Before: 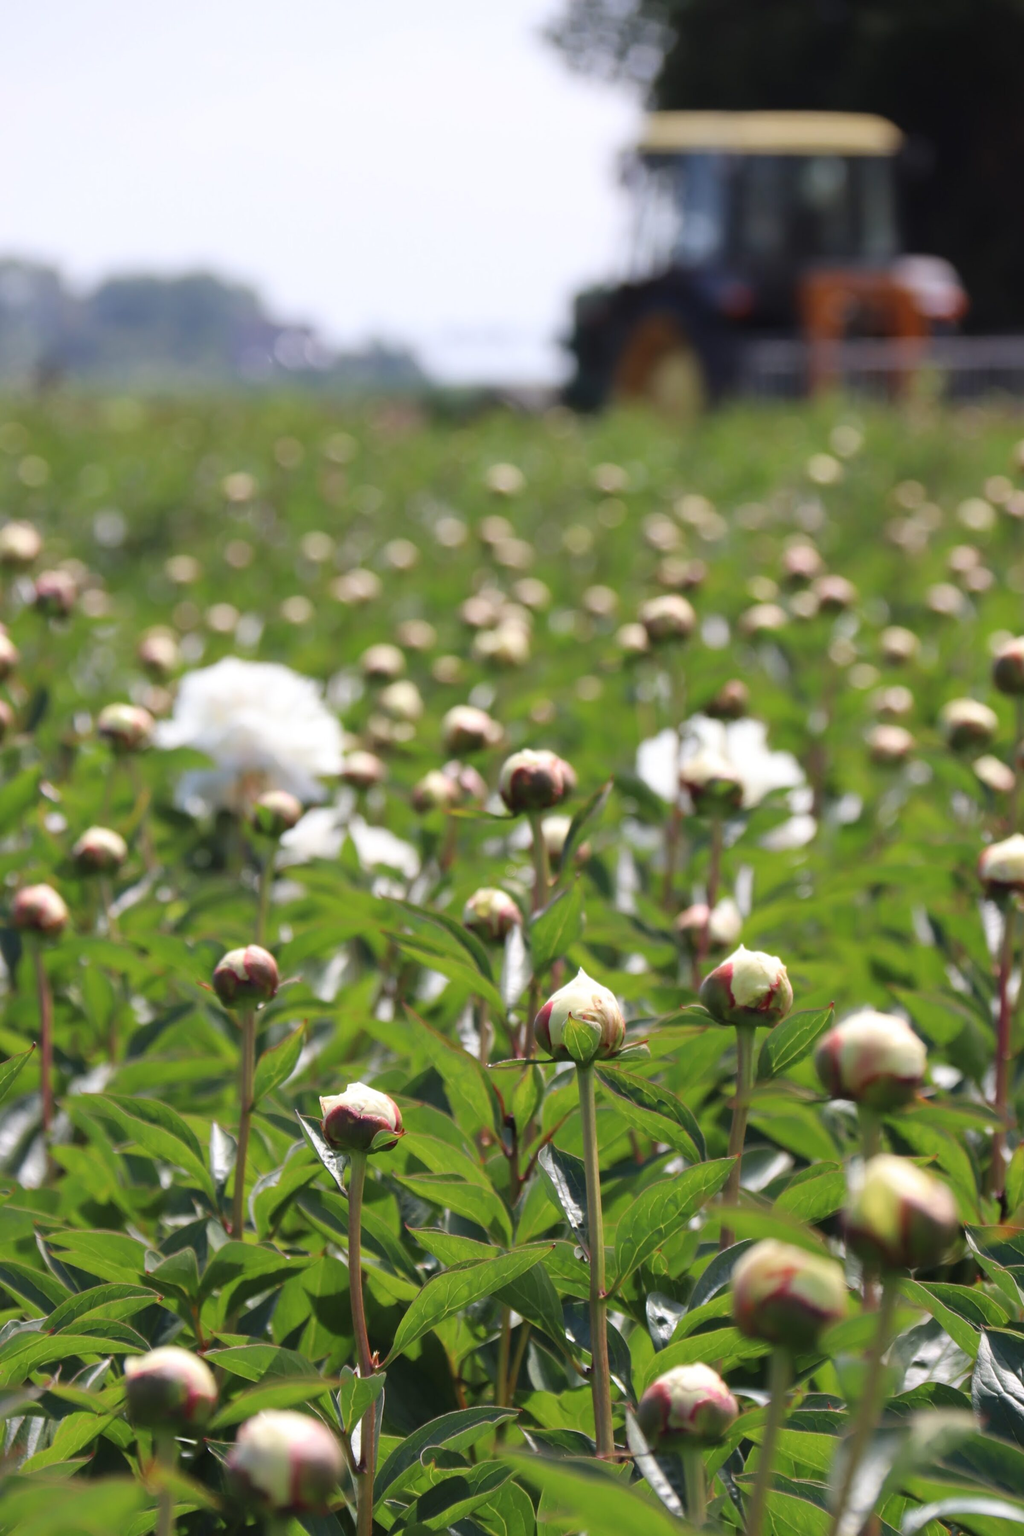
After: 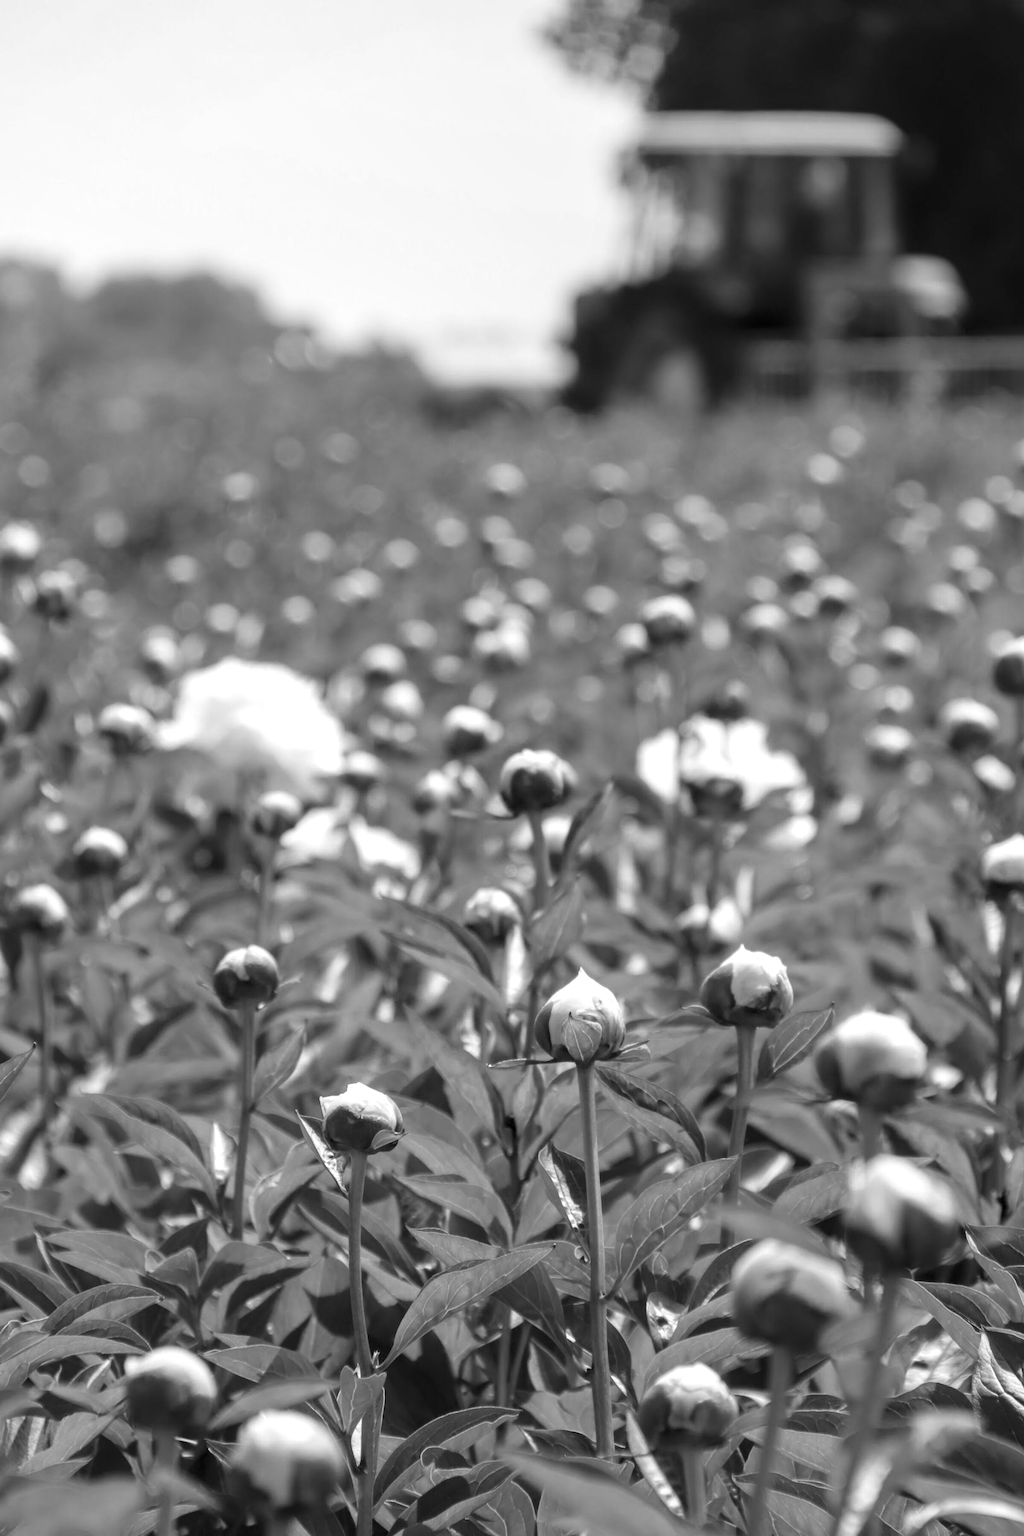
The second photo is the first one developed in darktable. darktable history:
local contrast: detail 130%
monochrome: on, module defaults
